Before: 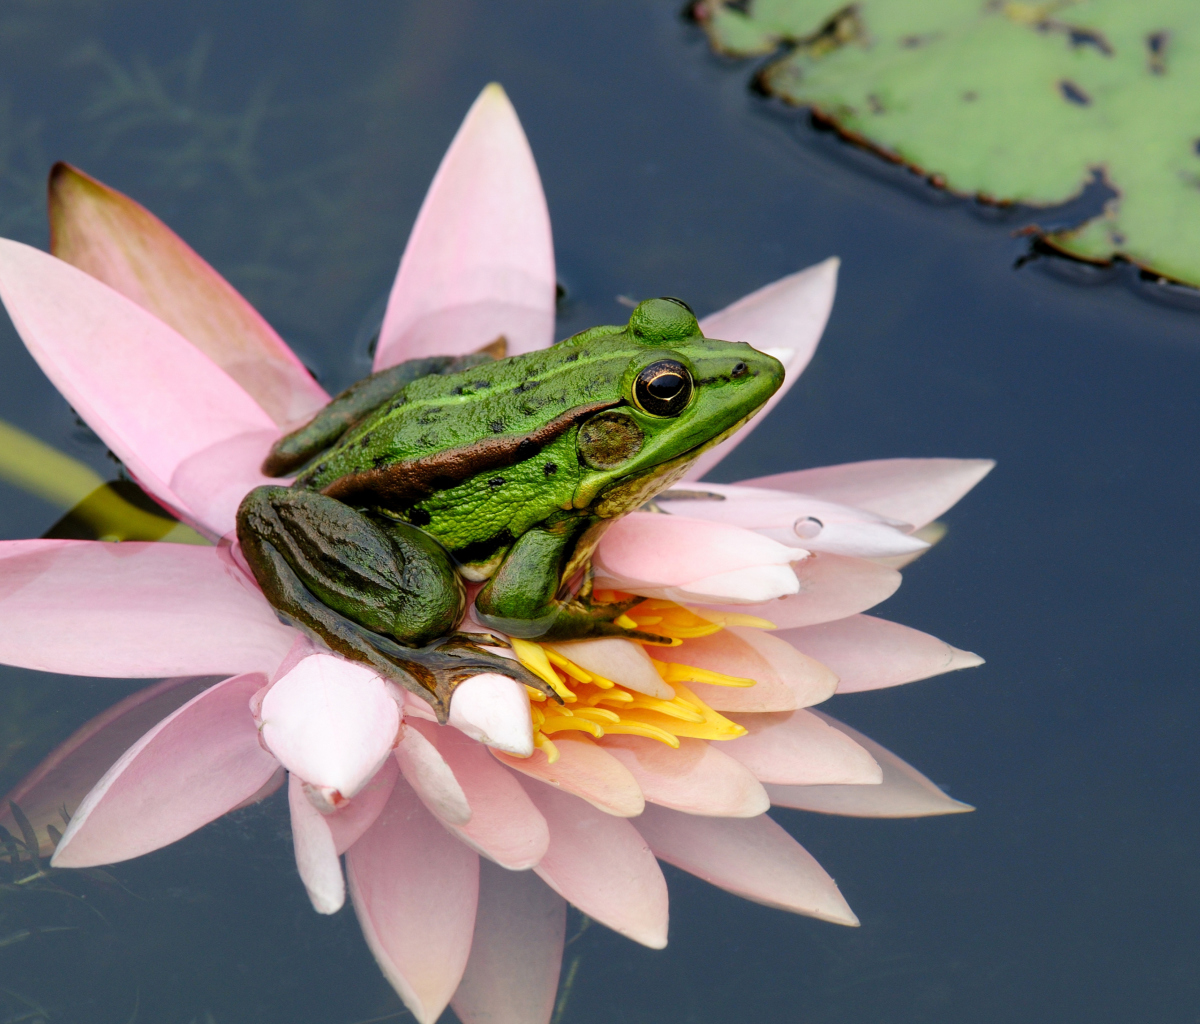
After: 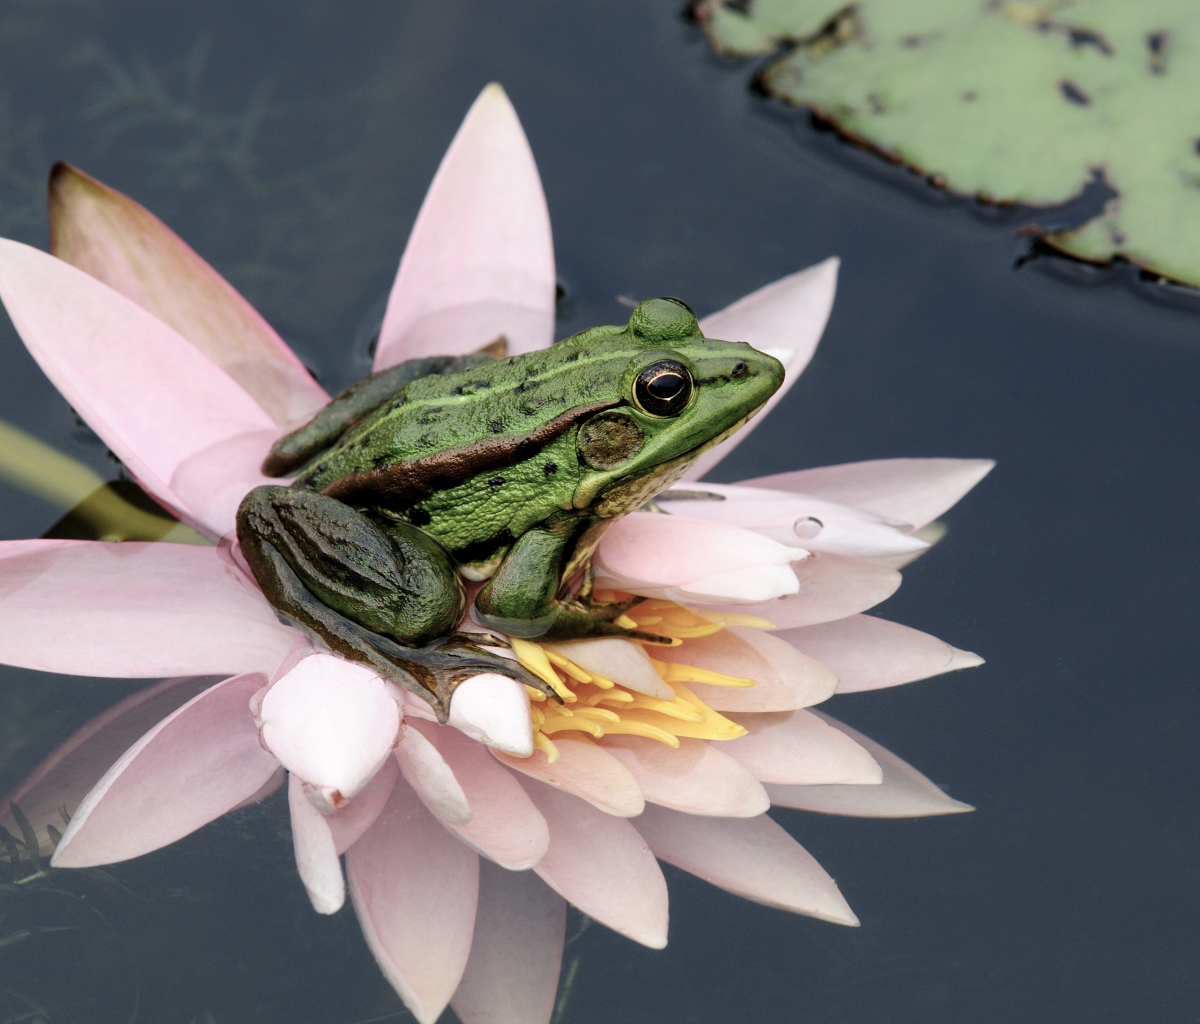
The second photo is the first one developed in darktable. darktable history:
contrast brightness saturation: contrast 0.103, saturation -0.359
